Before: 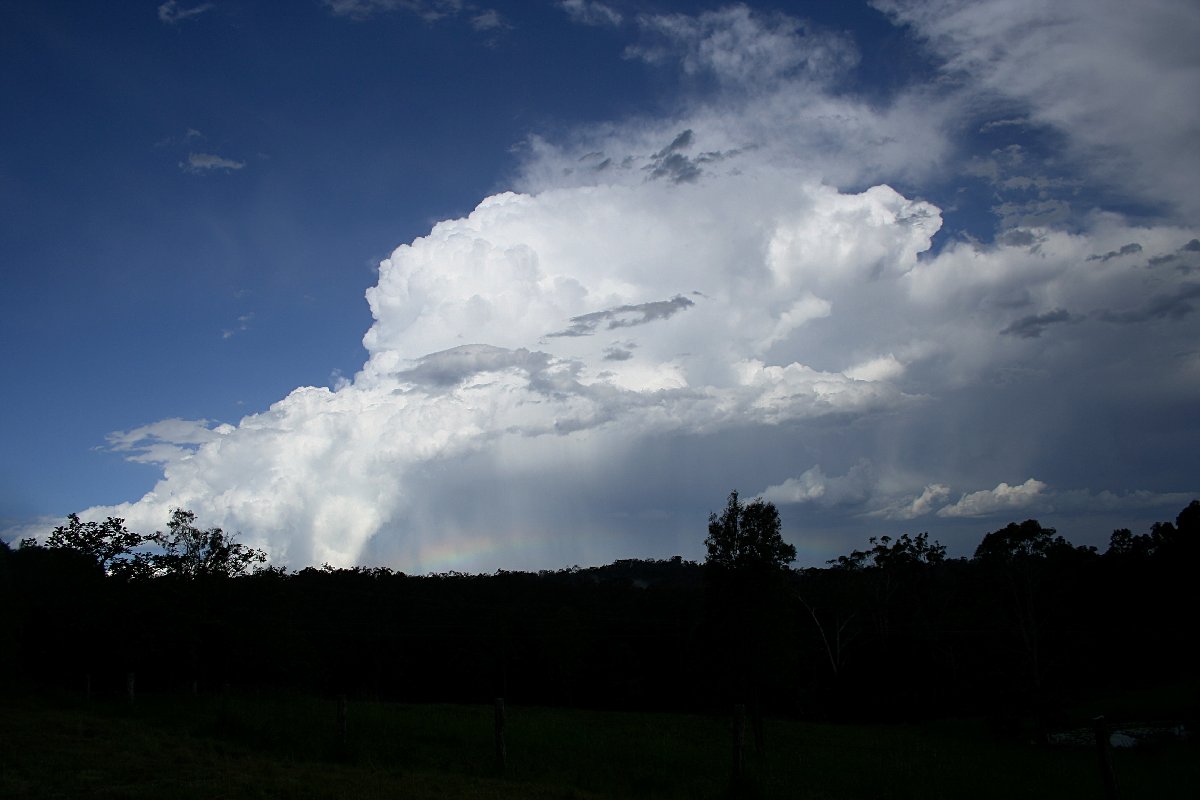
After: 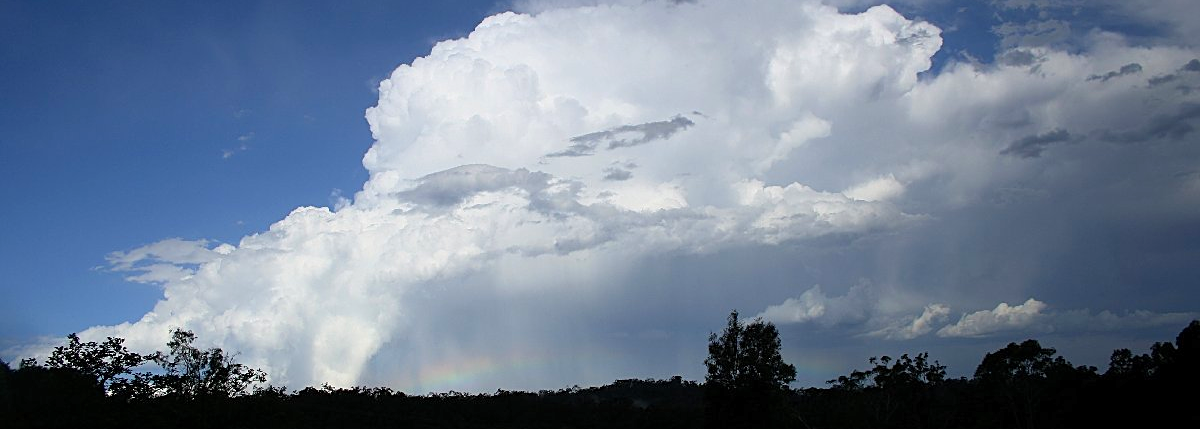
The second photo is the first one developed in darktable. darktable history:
contrast brightness saturation: contrast 0.073, brightness 0.084, saturation 0.183
crop and rotate: top 22.617%, bottom 23.752%
sharpen: amount 0.208
